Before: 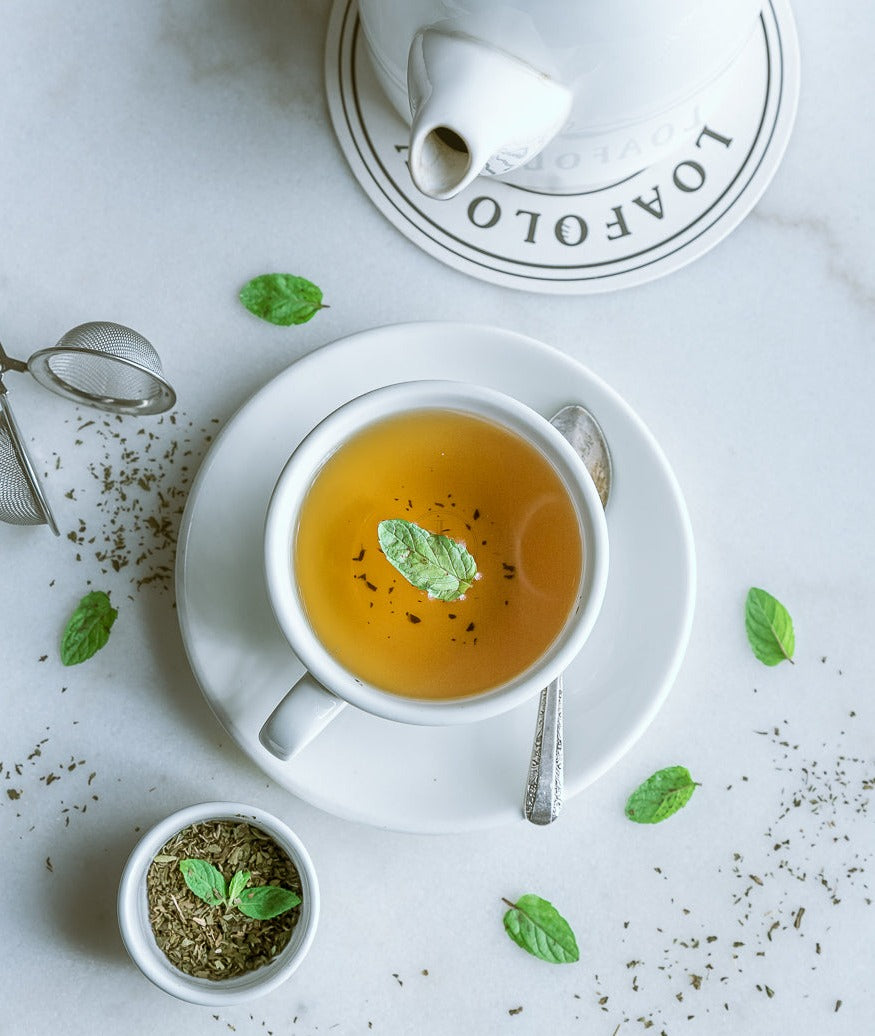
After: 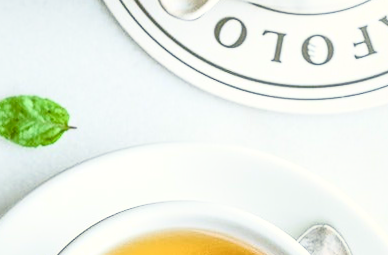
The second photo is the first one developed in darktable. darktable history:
crop: left 28.64%, top 16.832%, right 26.637%, bottom 58.055%
rotate and perspective: rotation -0.45°, automatic cropping original format, crop left 0.008, crop right 0.992, crop top 0.012, crop bottom 0.988
local contrast: mode bilateral grid, contrast 25, coarseness 60, detail 151%, midtone range 0.2
color balance rgb: shadows lift › chroma 3%, shadows lift › hue 280.8°, power › hue 330°, highlights gain › chroma 3%, highlights gain › hue 75.6°, global offset › luminance 0.7%, perceptual saturation grading › global saturation 20%, perceptual saturation grading › highlights -25%, perceptual saturation grading › shadows 50%, global vibrance 20.33%
contrast brightness saturation: contrast 0.39, brightness 0.53
